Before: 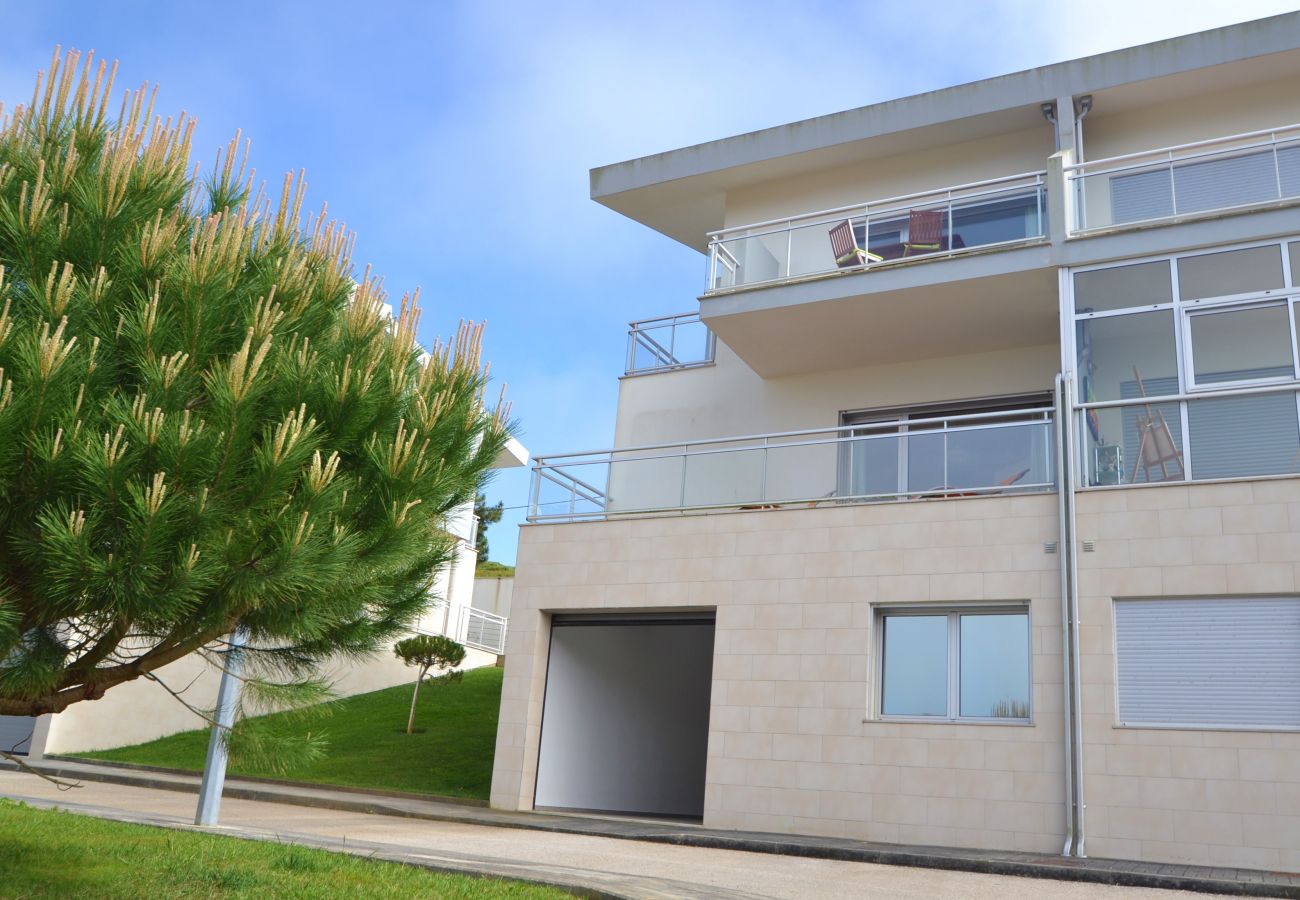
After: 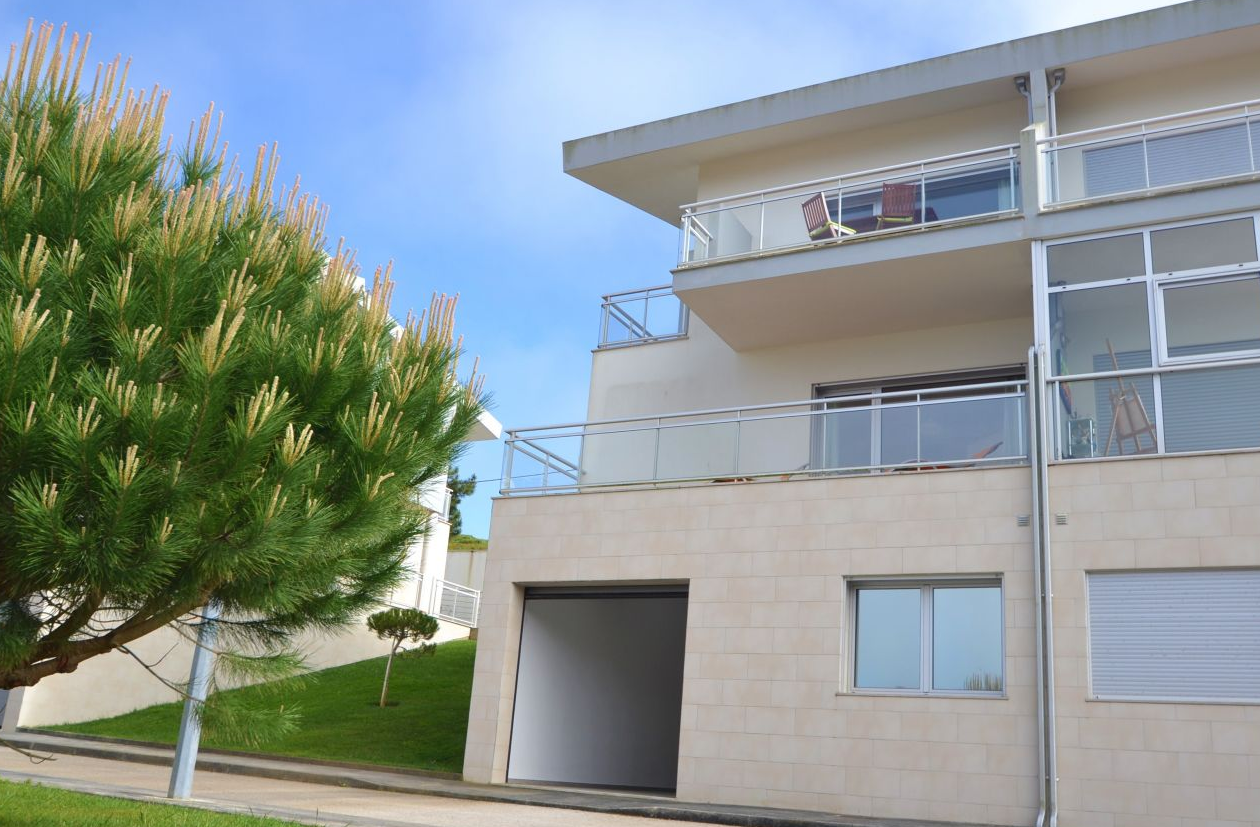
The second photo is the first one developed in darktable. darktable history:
crop: left 2.101%, top 3.037%, right 0.912%, bottom 4.98%
